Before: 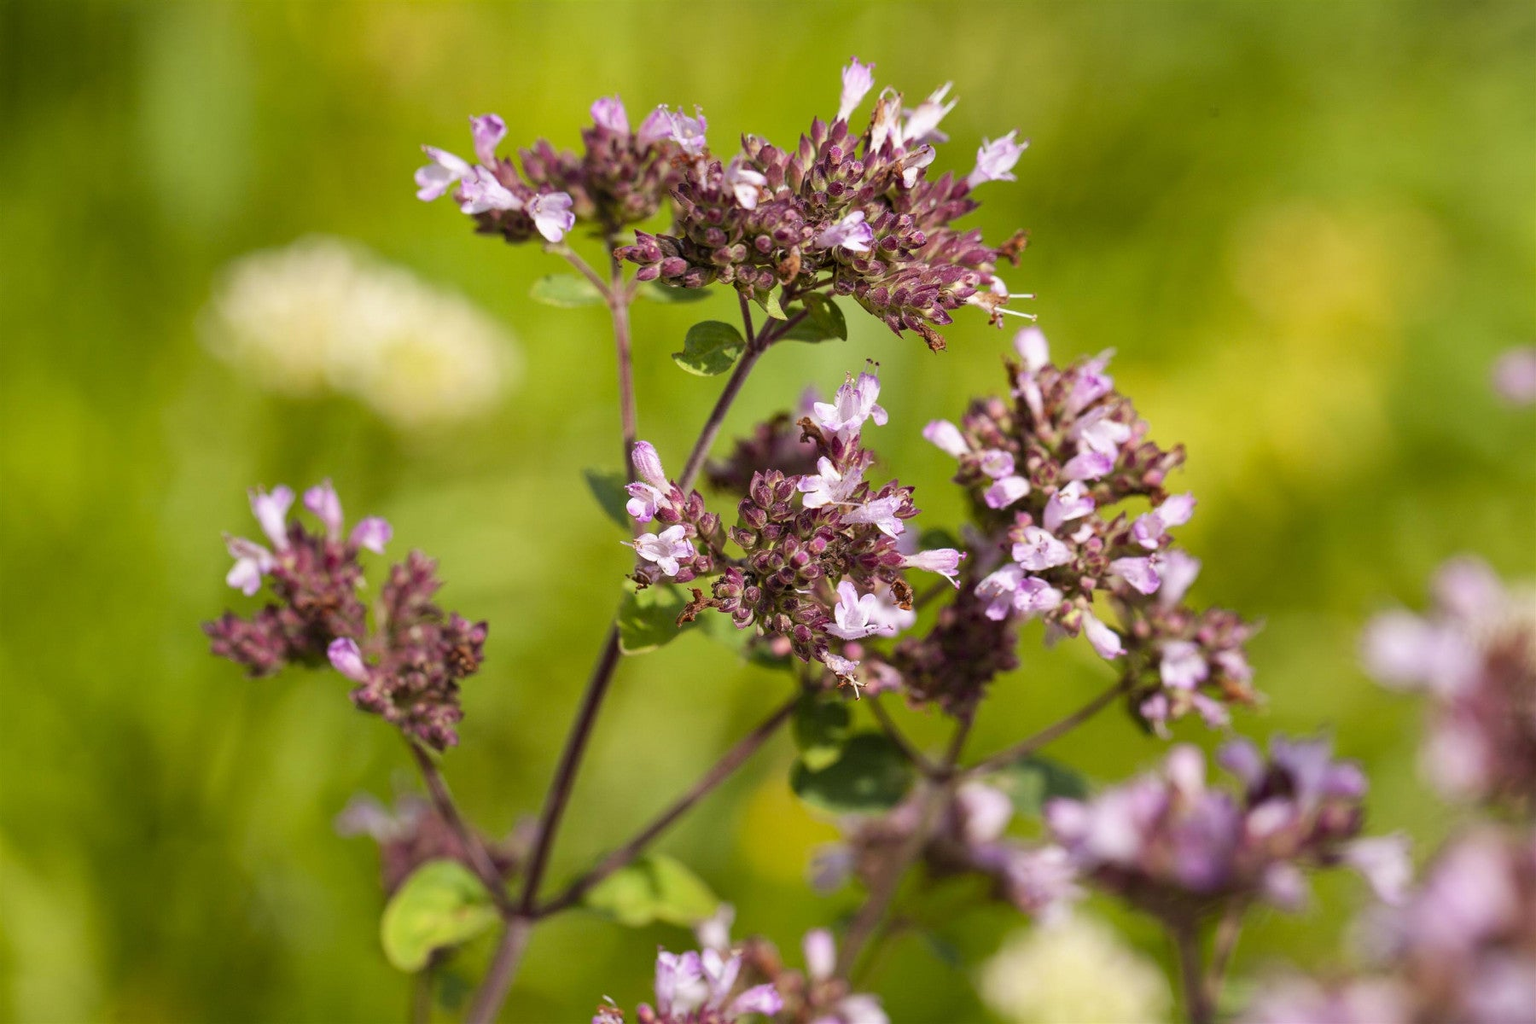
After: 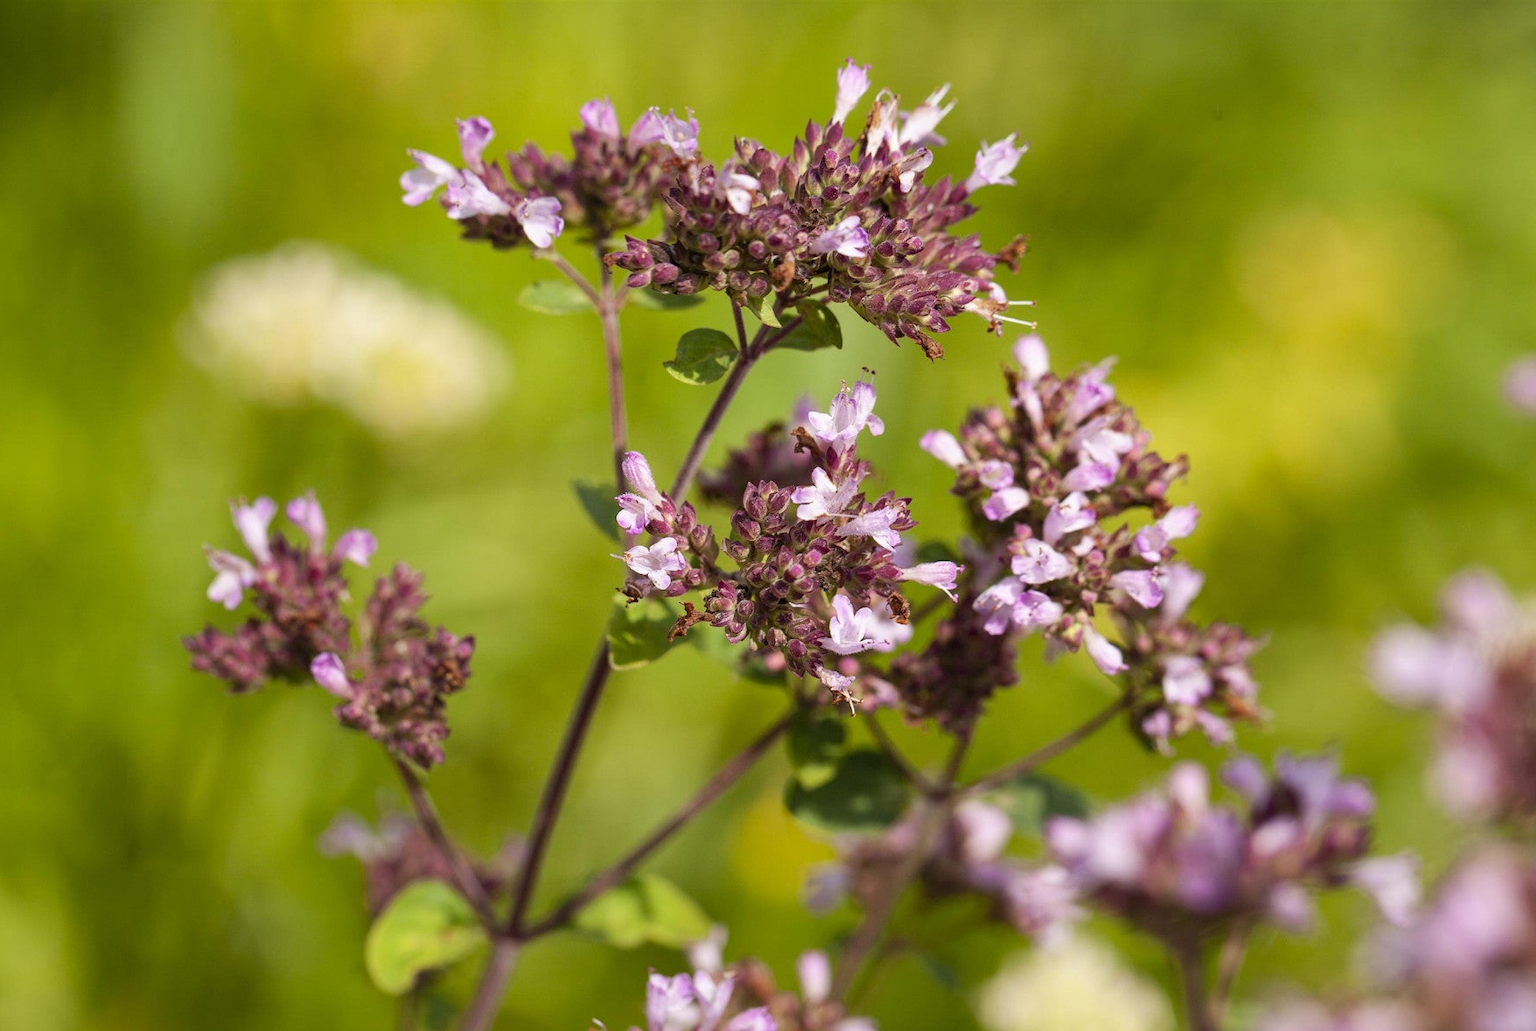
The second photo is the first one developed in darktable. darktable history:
crop and rotate: left 1.593%, right 0.68%, bottom 1.531%
